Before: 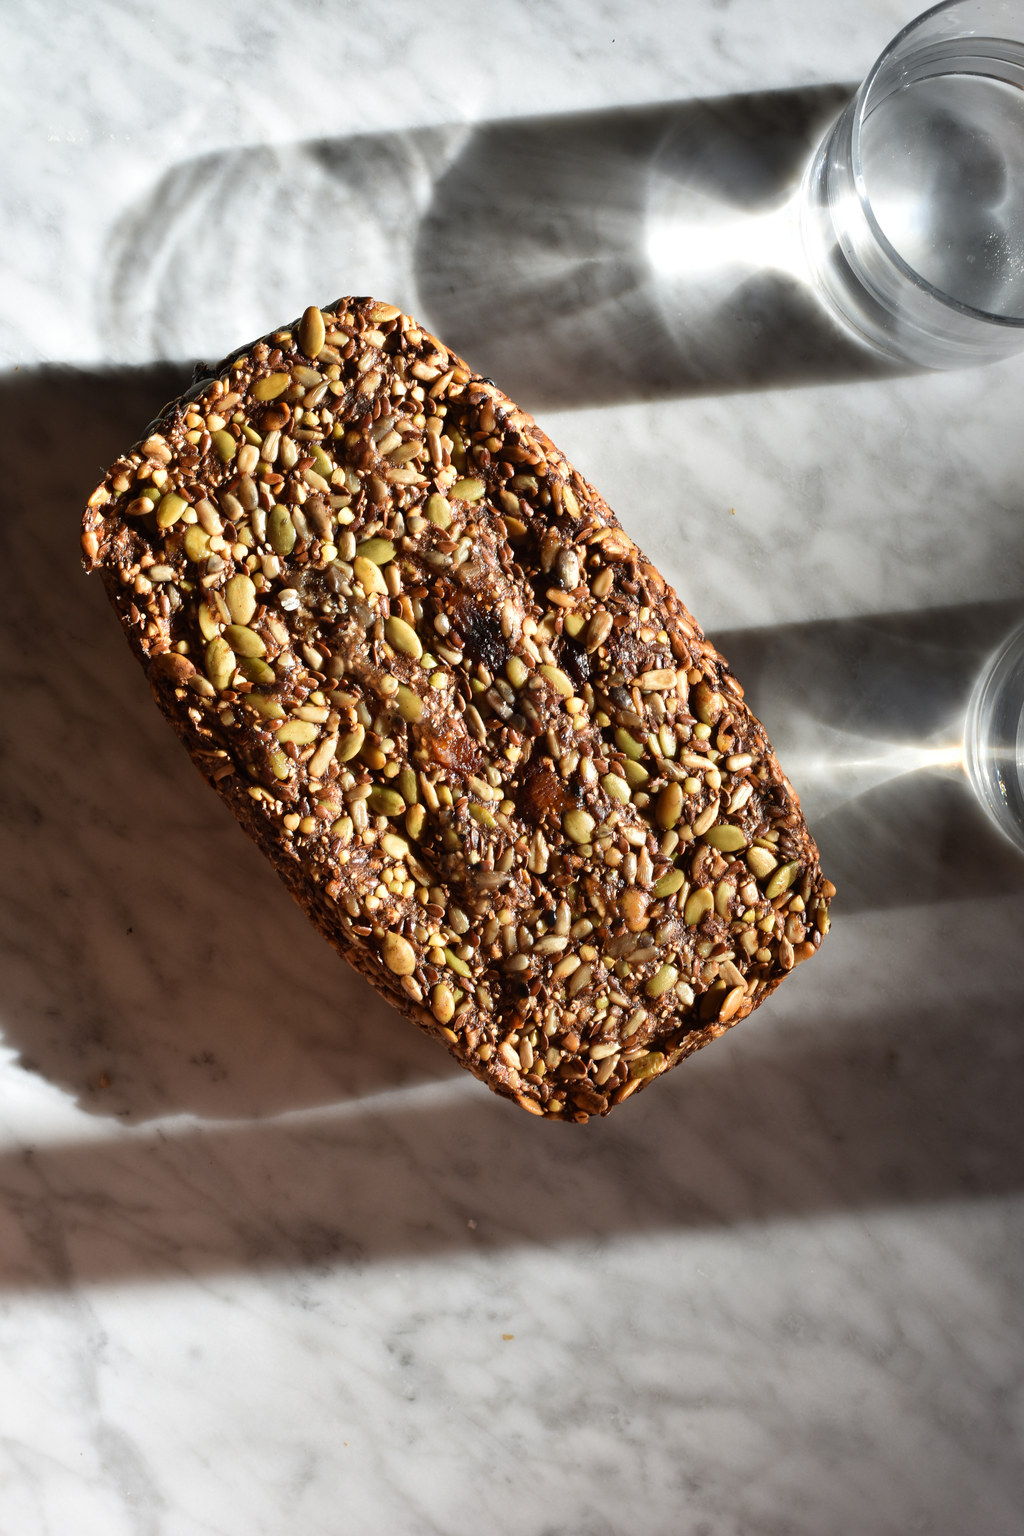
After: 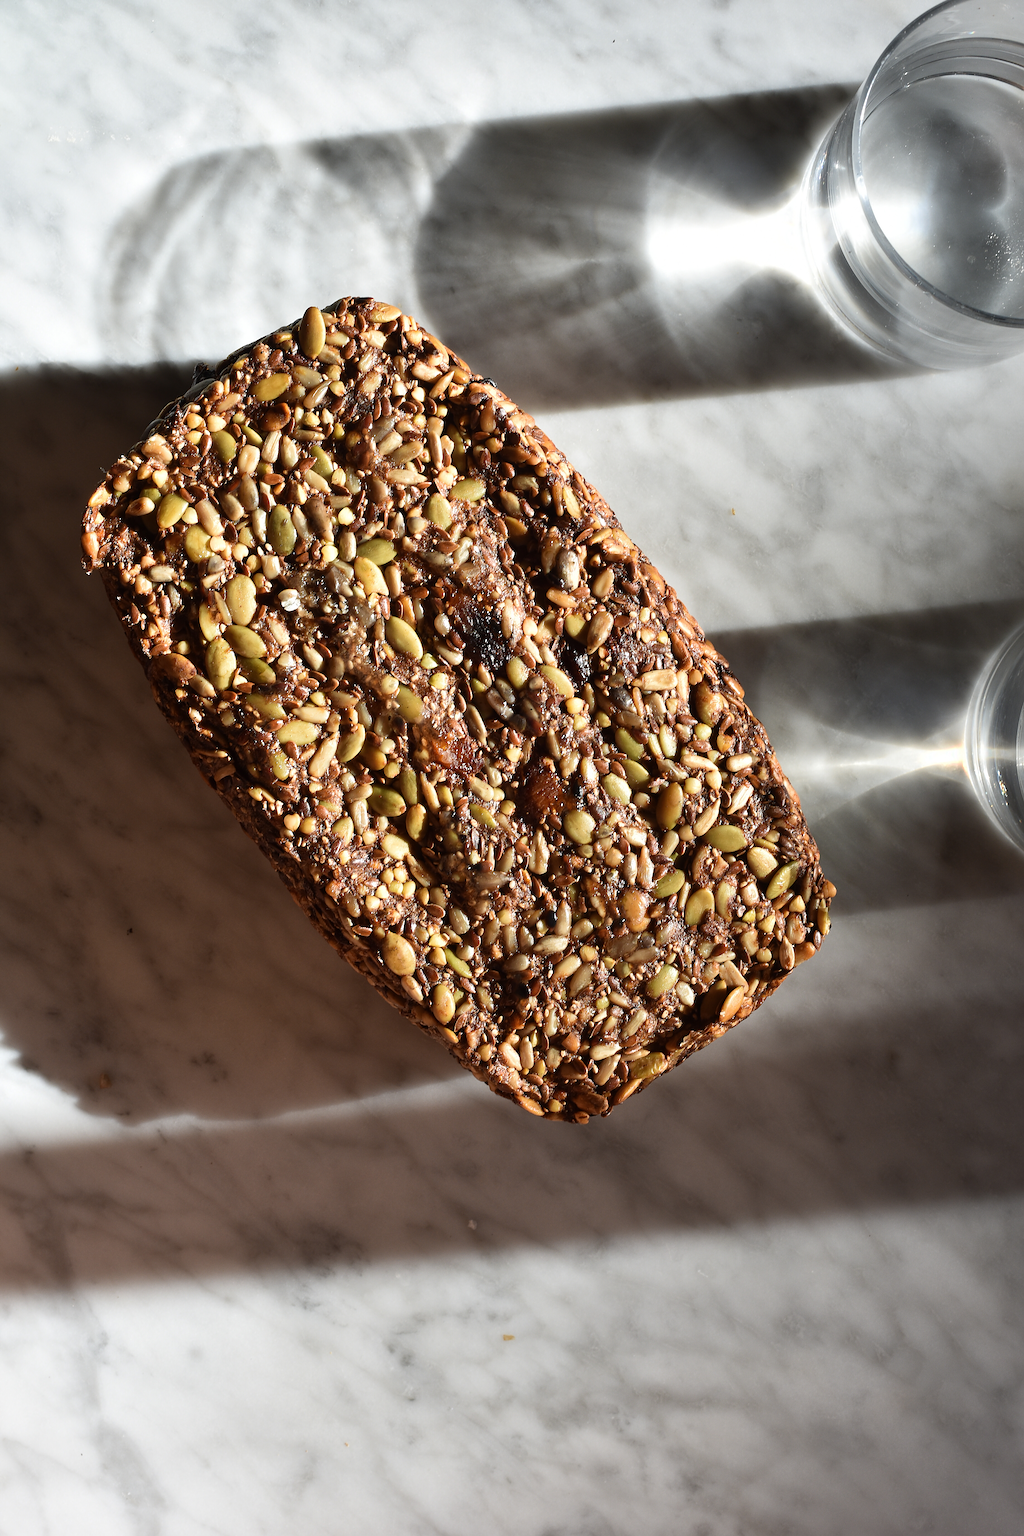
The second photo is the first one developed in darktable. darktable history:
sharpen: on, module defaults
color zones: curves: ch0 [(0.25, 0.5) (0.428, 0.473) (0.75, 0.5)]; ch1 [(0.243, 0.479) (0.398, 0.452) (0.75, 0.5)]
